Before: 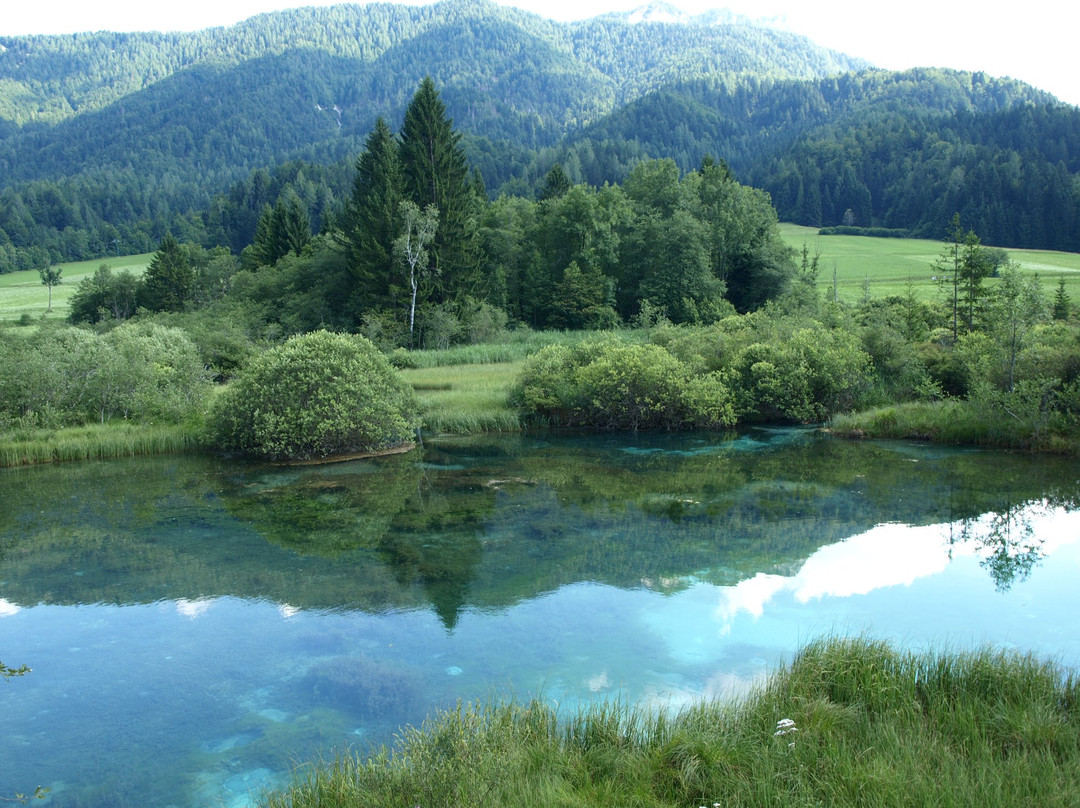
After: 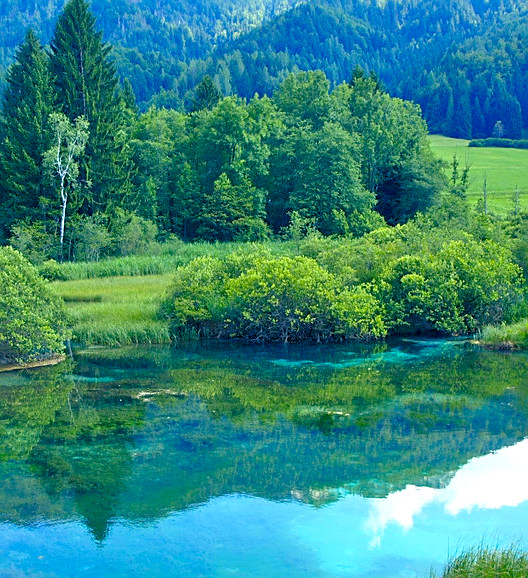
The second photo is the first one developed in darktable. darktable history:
sharpen: on, module defaults
color balance rgb: shadows lift › luminance -40.902%, shadows lift › chroma 14.093%, shadows lift › hue 261.17°, linear chroma grading › global chroma 18.538%, perceptual saturation grading › global saturation 25.133%, global vibrance 20%
crop: left 32.463%, top 10.979%, right 18.612%, bottom 17.423%
tone equalizer: -7 EV 0.154 EV, -6 EV 0.591 EV, -5 EV 1.16 EV, -4 EV 1.32 EV, -3 EV 1.12 EV, -2 EV 0.6 EV, -1 EV 0.151 EV
